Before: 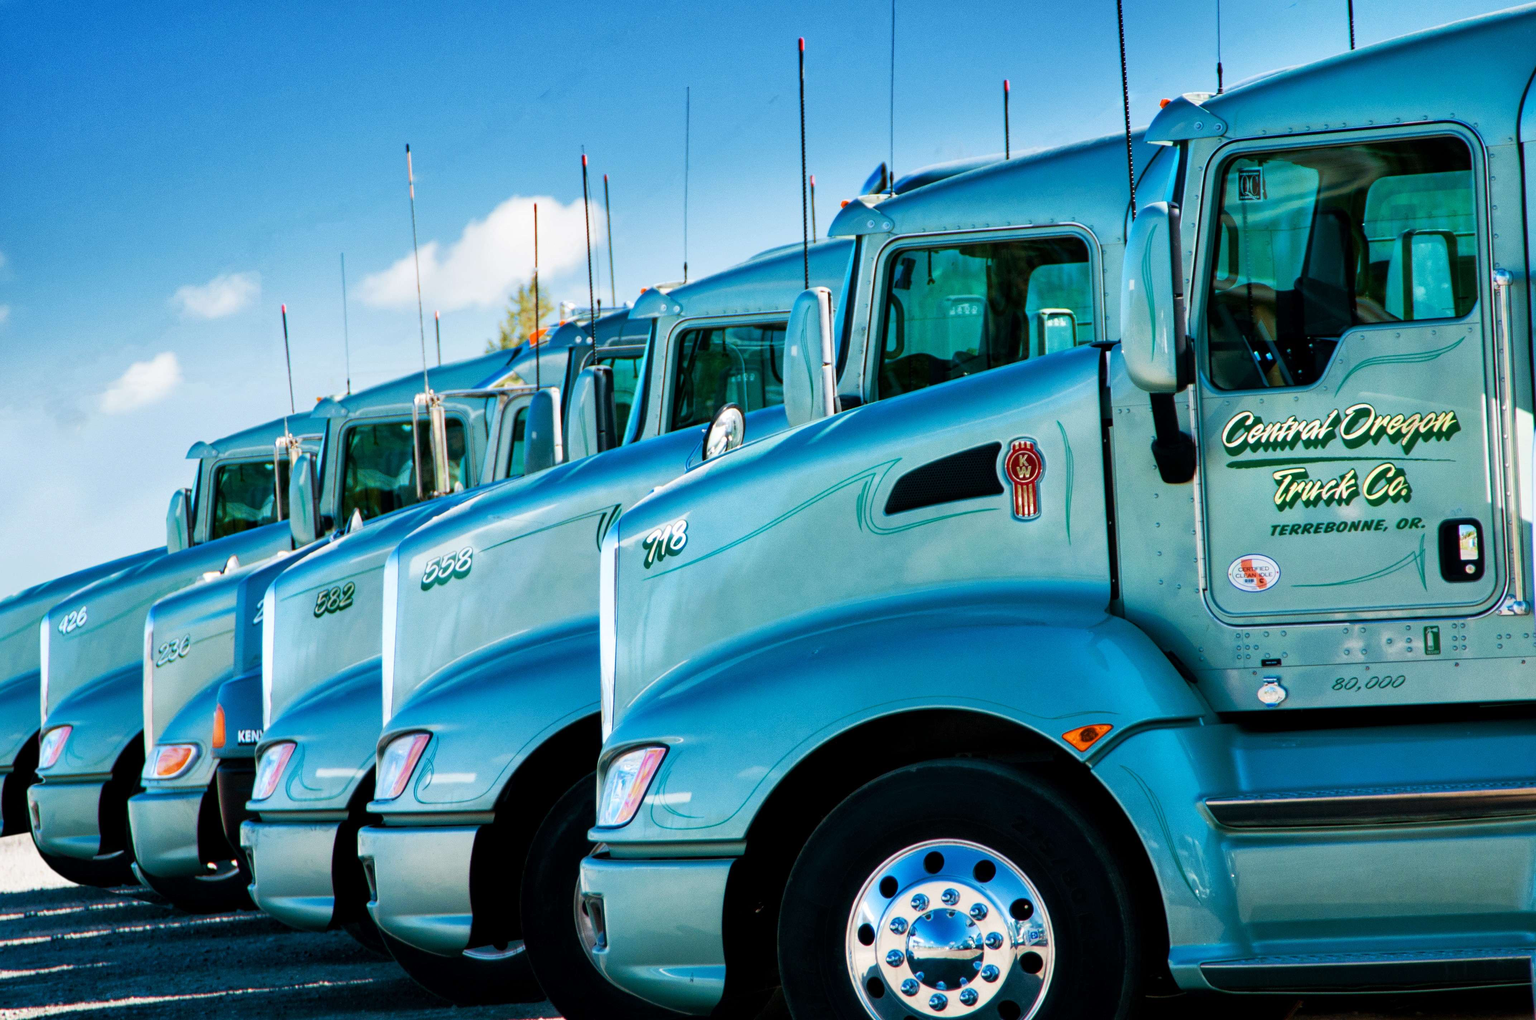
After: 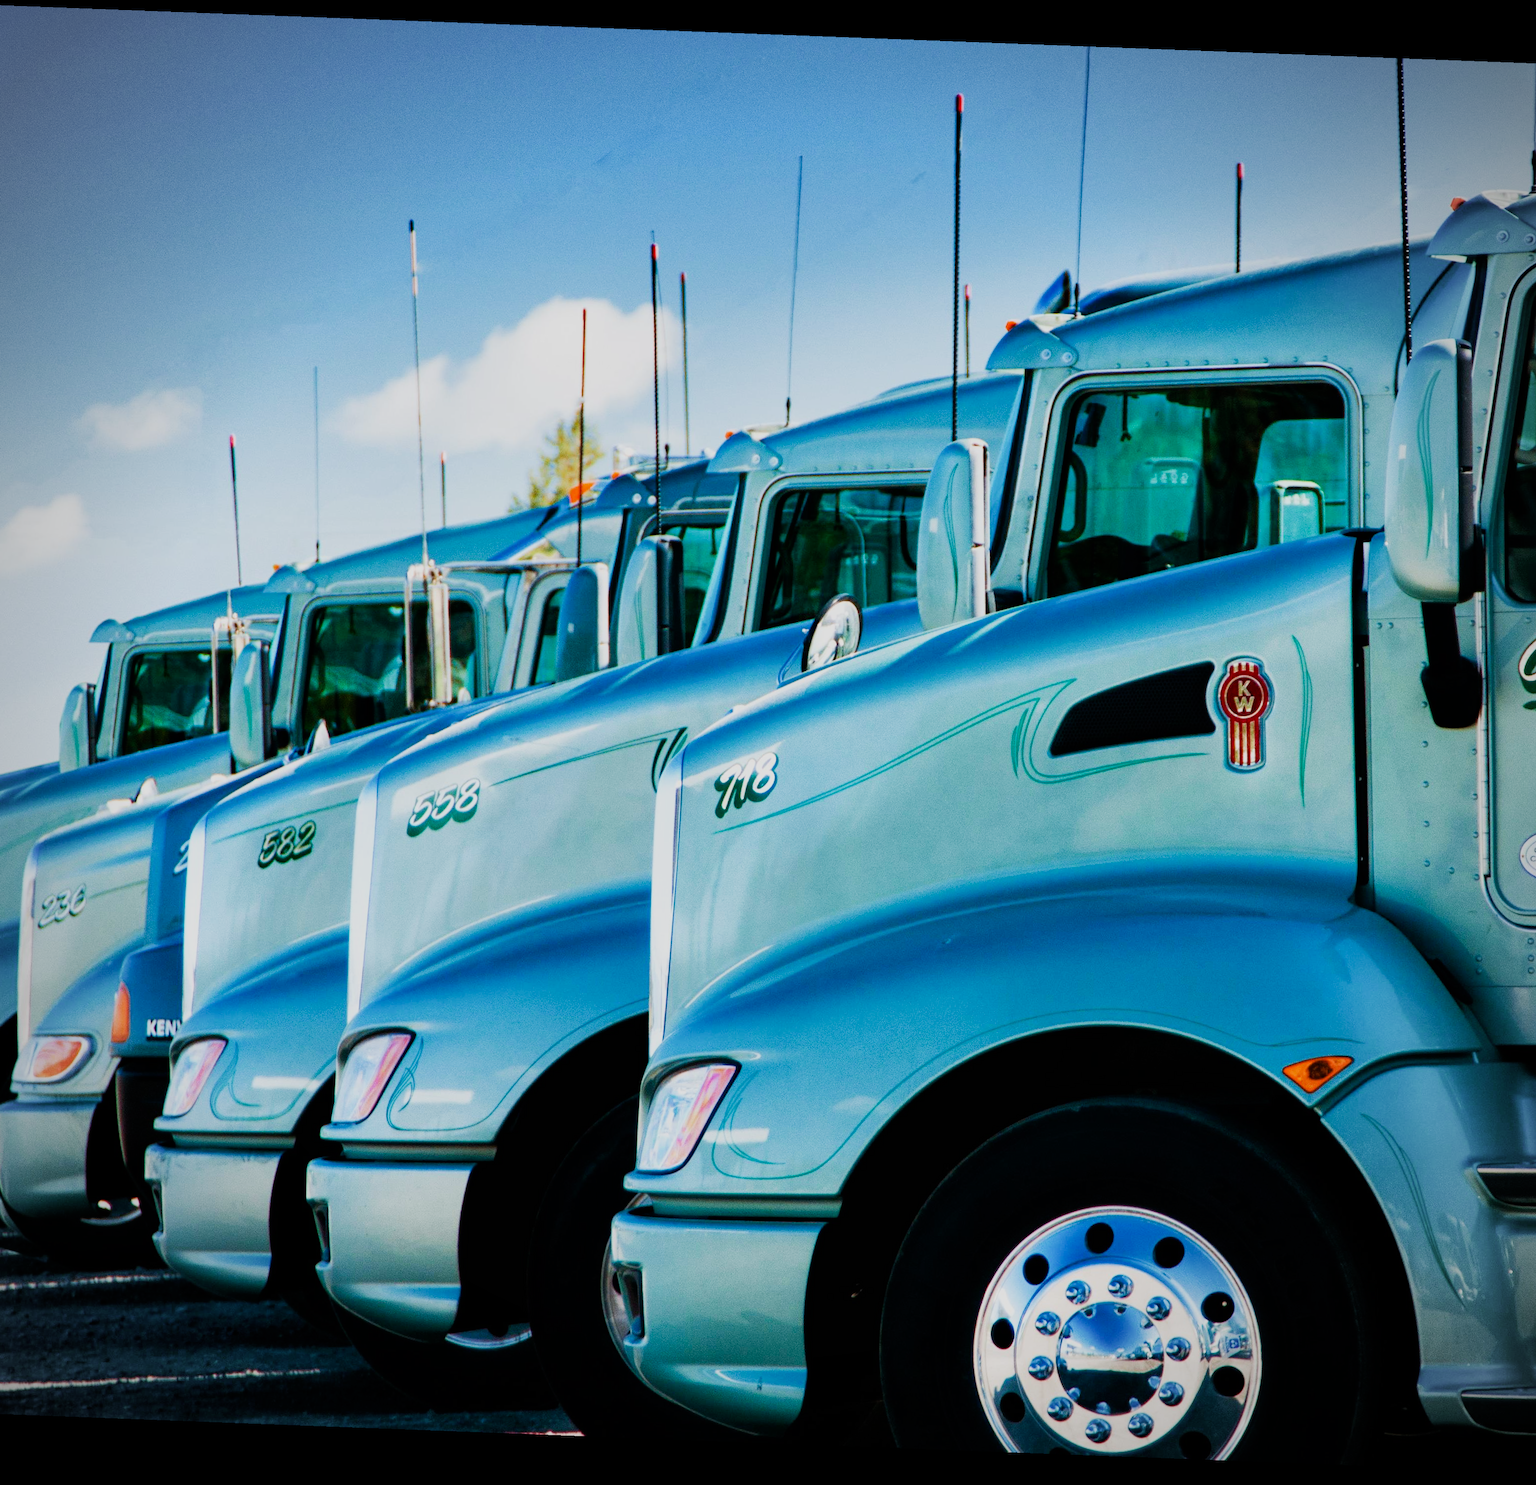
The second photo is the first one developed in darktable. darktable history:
vignetting: on, module defaults
crop and rotate: left 9.061%, right 20.142%
sigmoid: on, module defaults
rotate and perspective: rotation 2.17°, automatic cropping off
